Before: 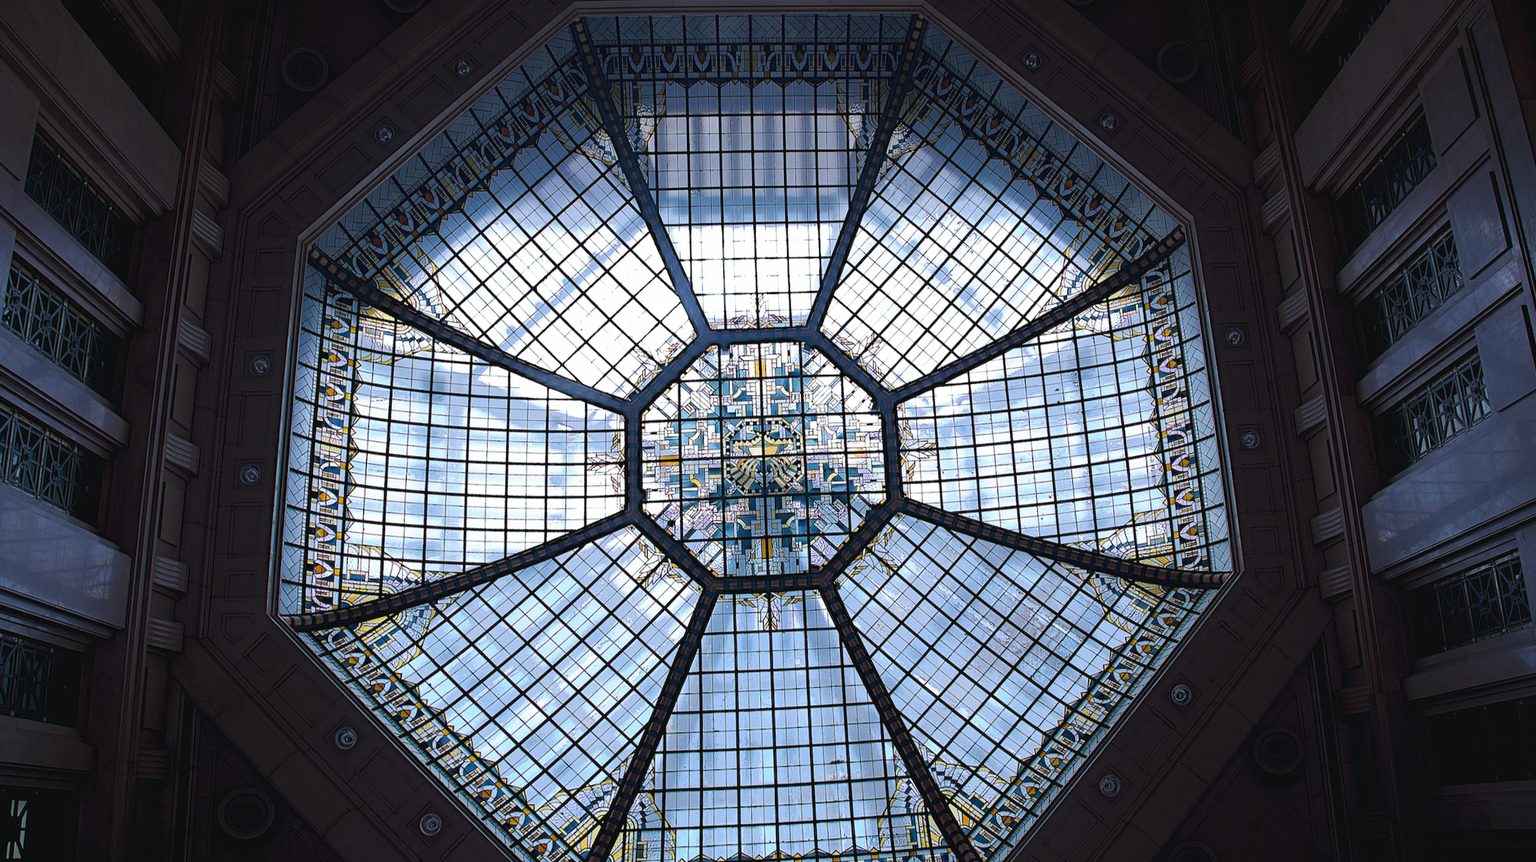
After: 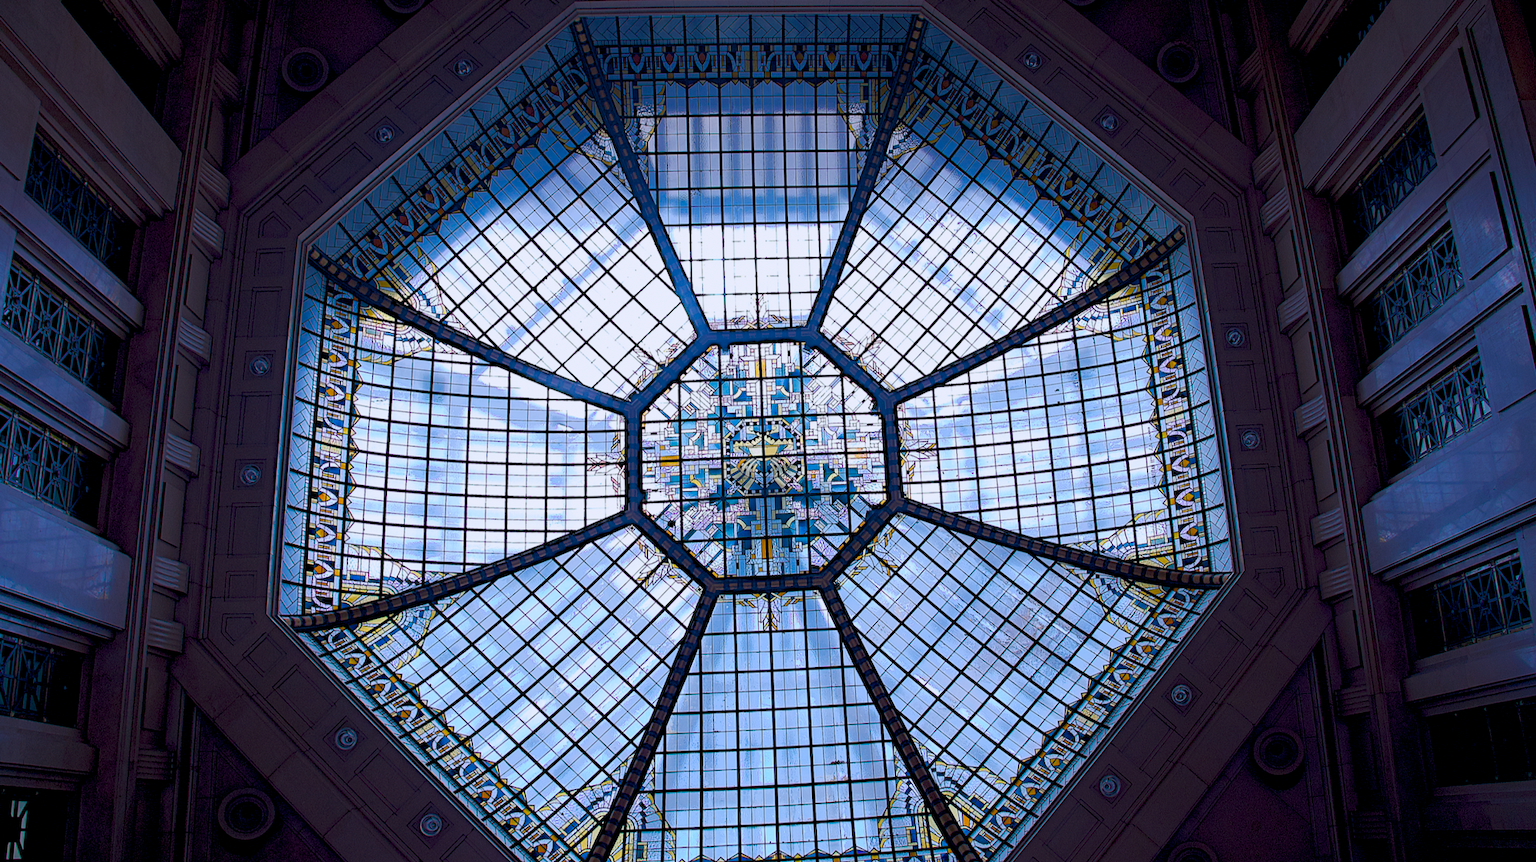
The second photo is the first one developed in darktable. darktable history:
color balance rgb: global offset › luminance -0.5%, perceptual saturation grading › highlights -17.77%, perceptual saturation grading › mid-tones 33.1%, perceptual saturation grading › shadows 50.52%, perceptual brilliance grading › highlights 10.8%, perceptual brilliance grading › shadows -10.8%, global vibrance 24.22%, contrast -25%
color calibration: illuminant as shot in camera, x 0.358, y 0.373, temperature 4628.91 K
